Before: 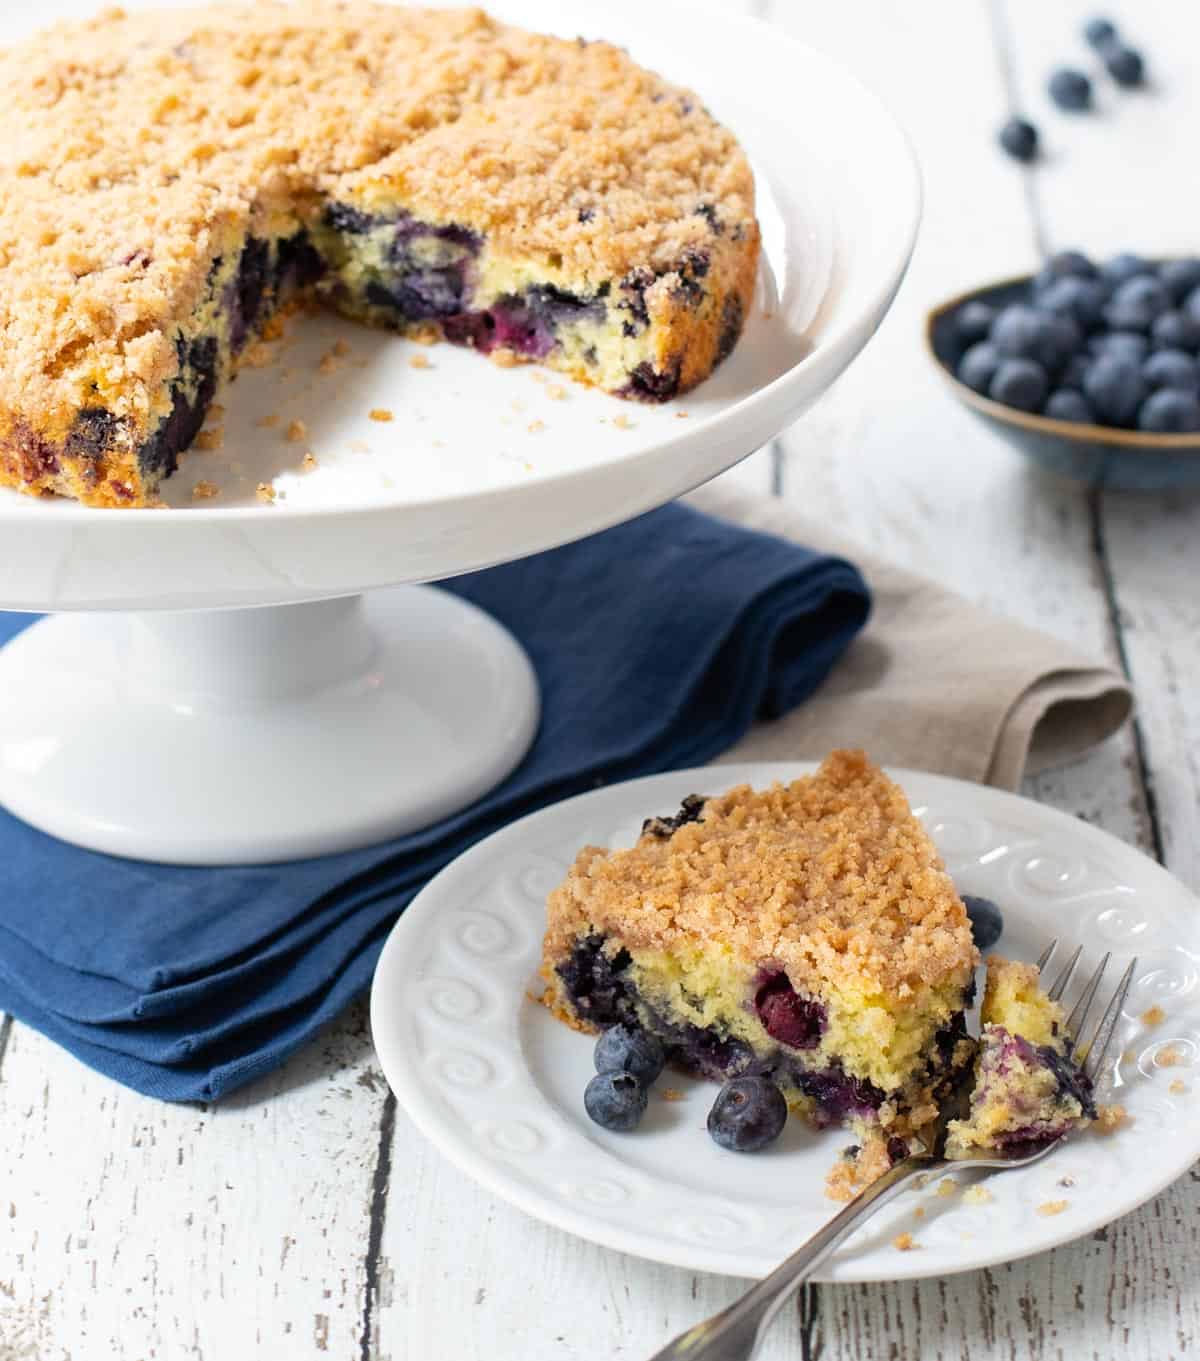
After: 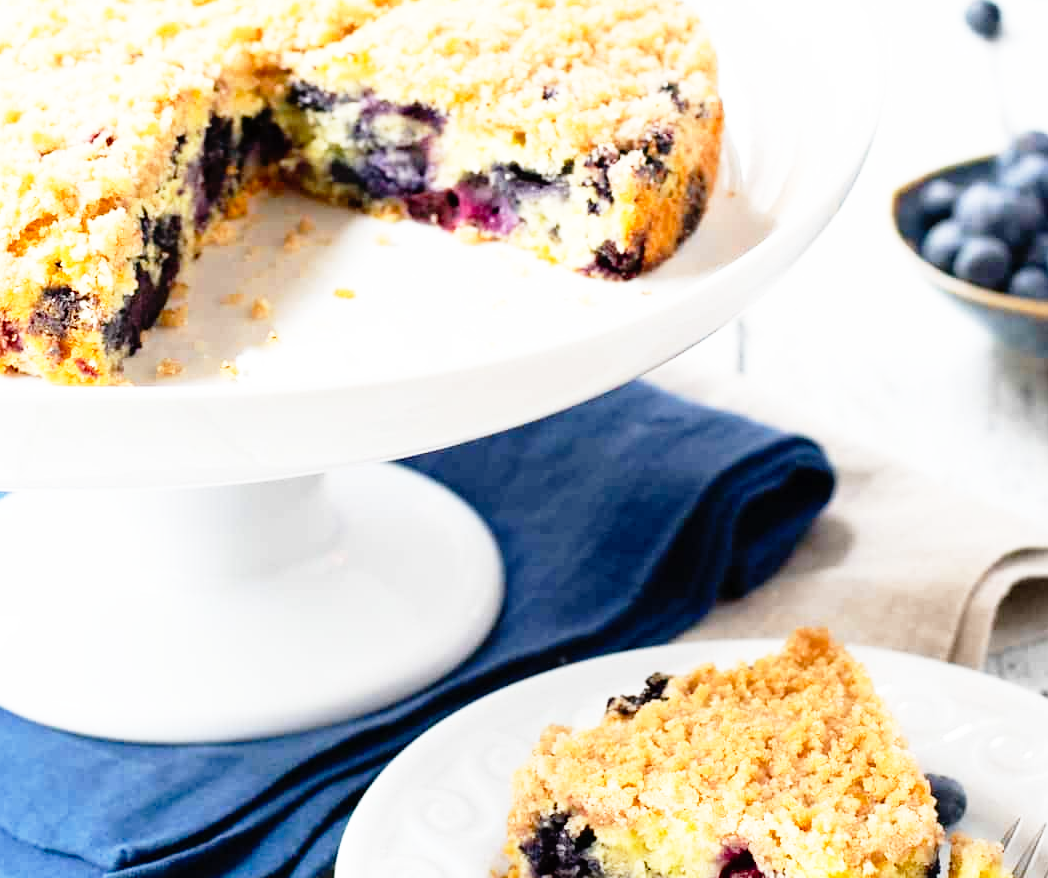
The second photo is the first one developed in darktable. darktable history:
base curve: curves: ch0 [(0, 0) (0.012, 0.01) (0.073, 0.168) (0.31, 0.711) (0.645, 0.957) (1, 1)], preserve colors none
crop: left 3.015%, top 8.969%, right 9.647%, bottom 26.457%
